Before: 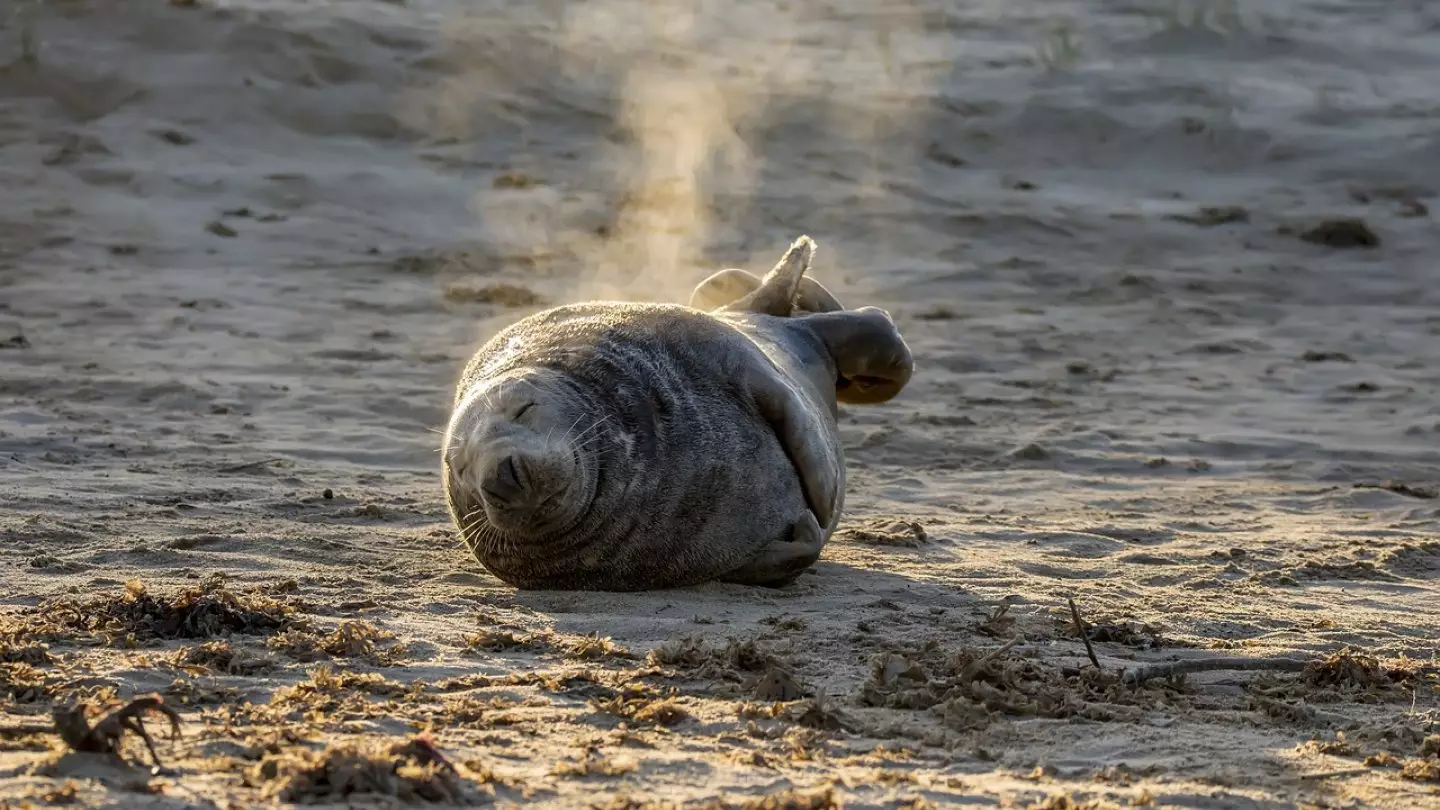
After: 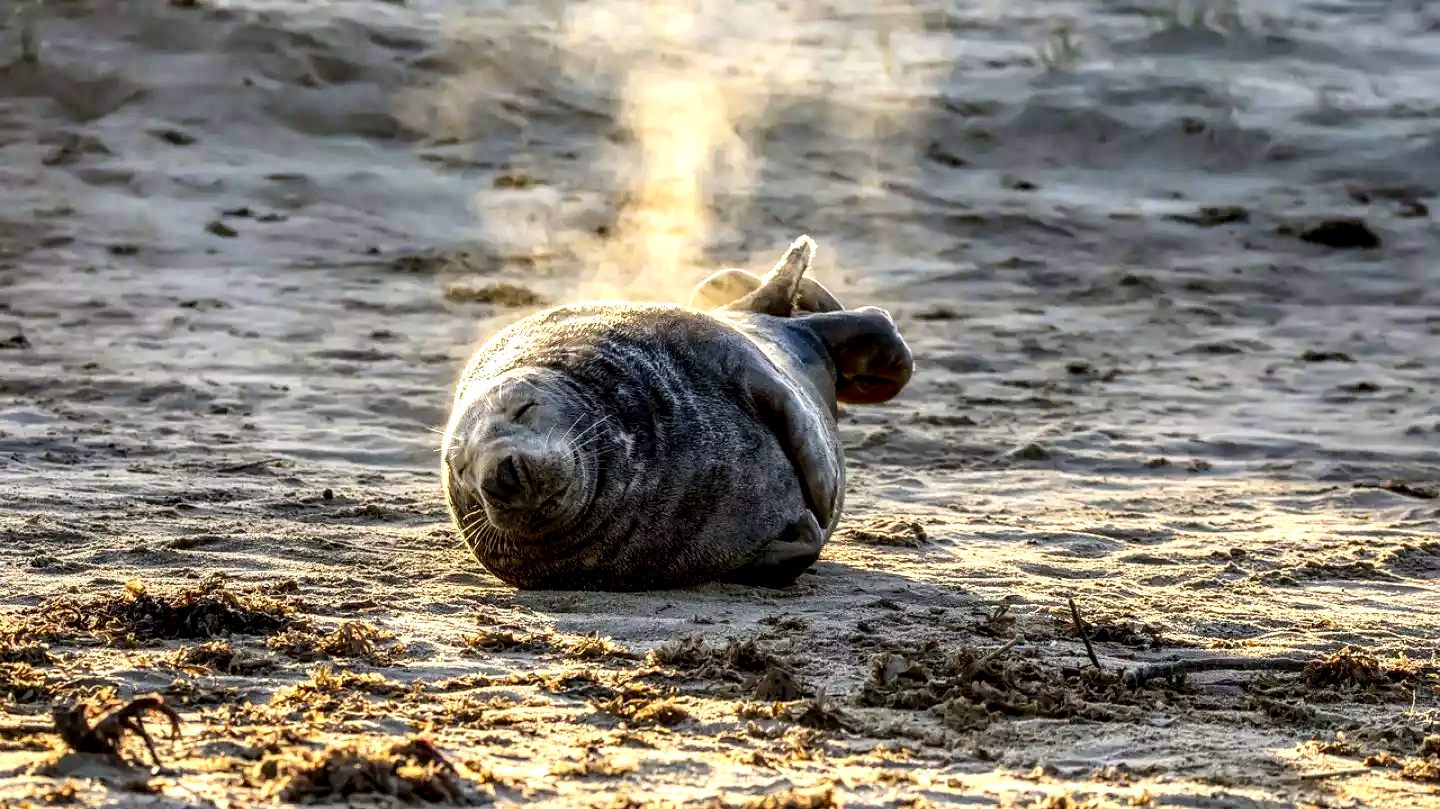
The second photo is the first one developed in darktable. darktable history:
exposure: exposure 0.491 EV, compensate highlight preservation false
shadows and highlights: shadows -22.22, highlights 44.38, highlights color adjustment 77.76%, soften with gaussian
contrast brightness saturation: contrast 0.16, saturation 0.311
crop: bottom 0.071%
local contrast: highlights 60%, shadows 63%, detail 160%
